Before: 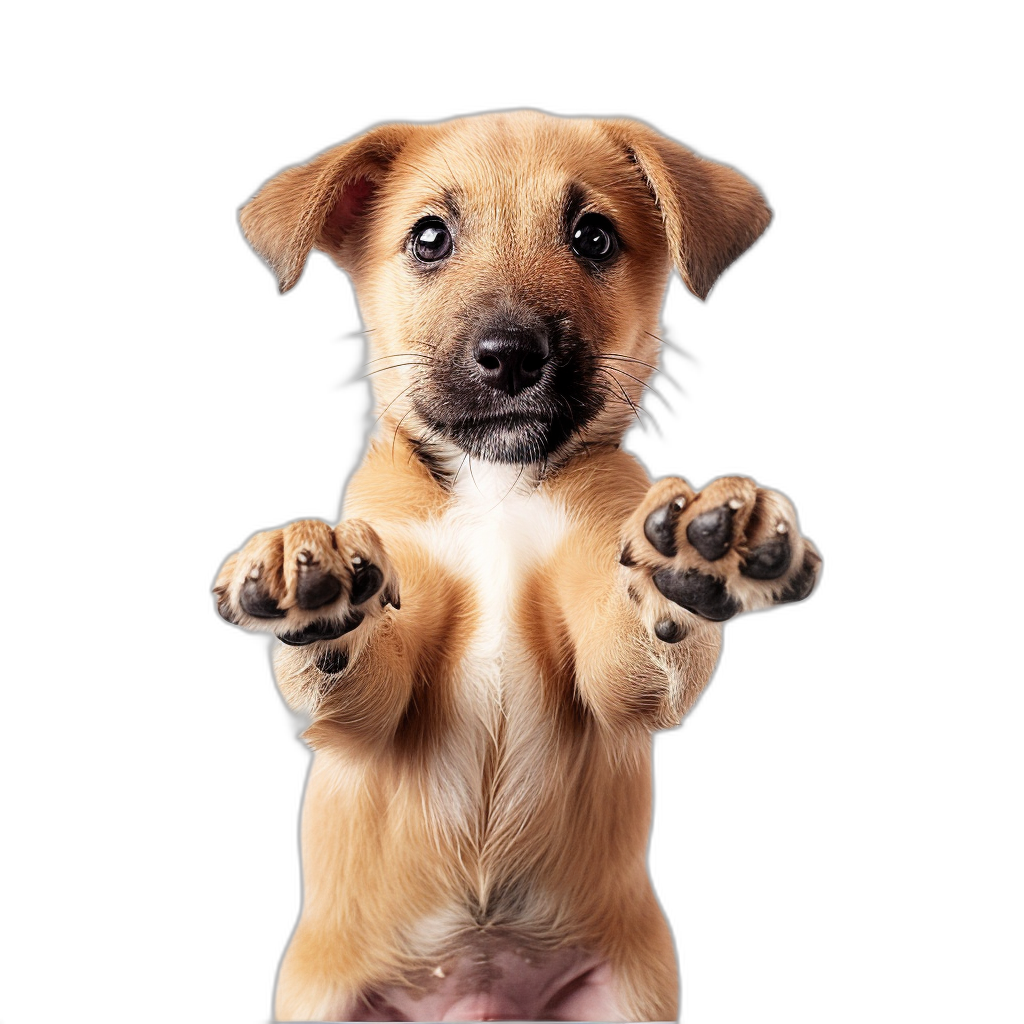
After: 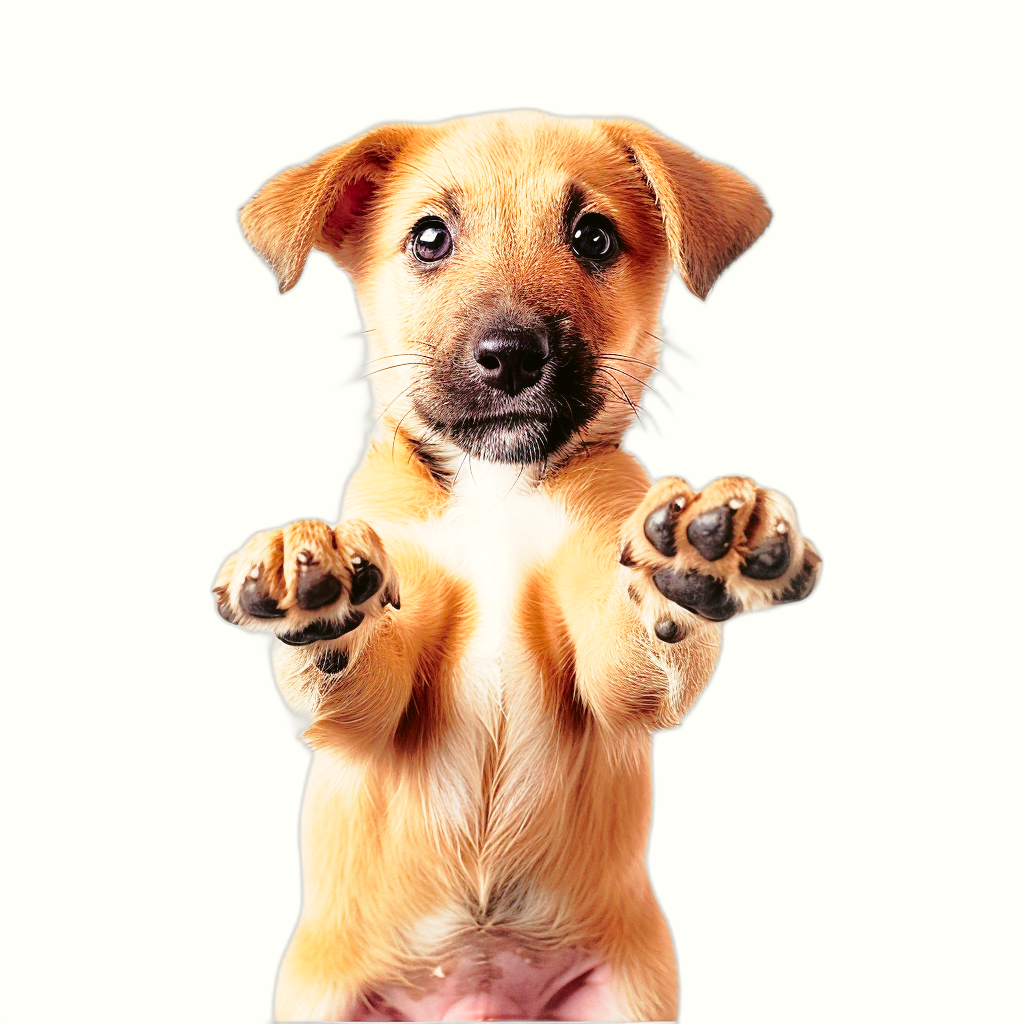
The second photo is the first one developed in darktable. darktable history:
base curve: curves: ch0 [(0, 0) (0.028, 0.03) (0.121, 0.232) (0.46, 0.748) (0.859, 0.968) (1, 1)], preserve colors none
shadows and highlights: on, module defaults
tone curve: curves: ch0 [(0, 0.01) (0.052, 0.045) (0.136, 0.133) (0.29, 0.332) (0.453, 0.531) (0.676, 0.751) (0.89, 0.919) (1, 1)]; ch1 [(0, 0) (0.094, 0.081) (0.285, 0.299) (0.385, 0.403) (0.446, 0.443) (0.502, 0.5) (0.544, 0.552) (0.589, 0.612) (0.722, 0.728) (1, 1)]; ch2 [(0, 0) (0.257, 0.217) (0.43, 0.421) (0.498, 0.507) (0.531, 0.544) (0.56, 0.579) (0.625, 0.642) (1, 1)], color space Lab, independent channels, preserve colors none
